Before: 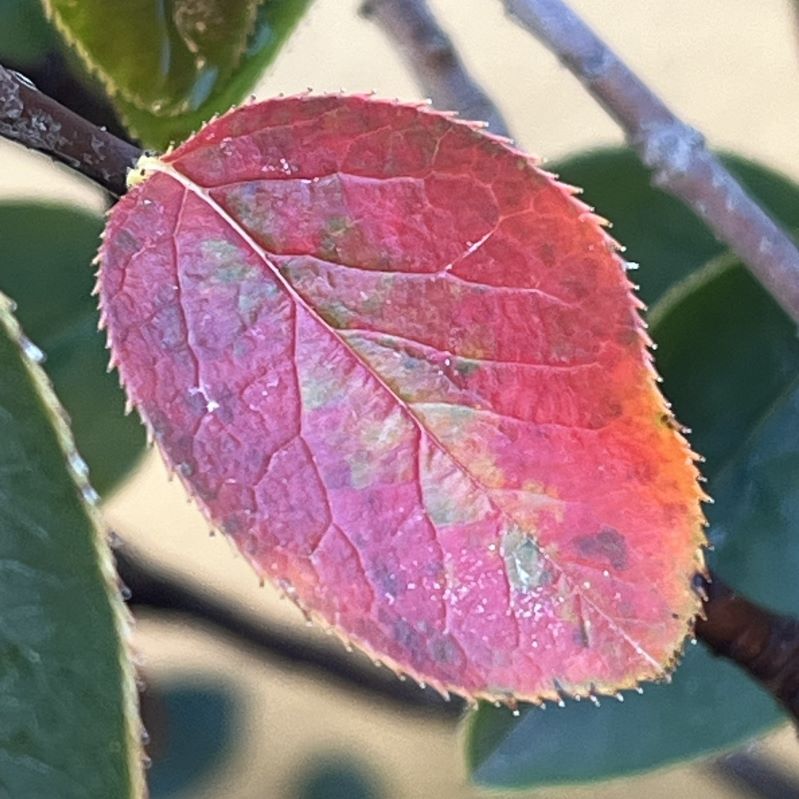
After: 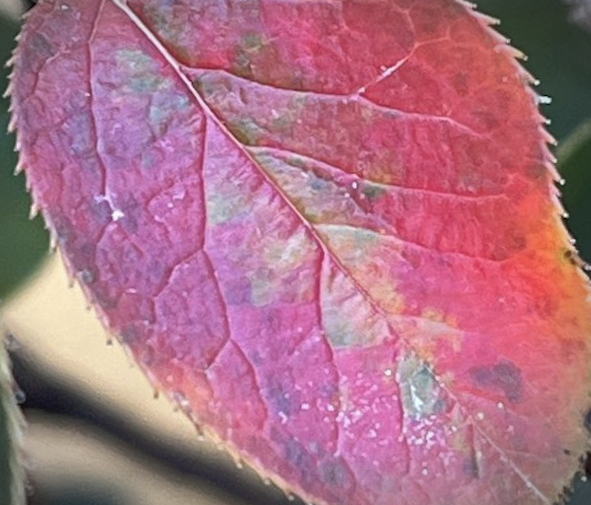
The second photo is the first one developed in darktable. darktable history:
crop and rotate: angle -3.41°, left 9.798%, top 20.944%, right 11.935%, bottom 12.151%
shadows and highlights: on, module defaults
vignetting: fall-off start 88.31%, fall-off radius 44.21%, center (-0.032, -0.048), width/height ratio 1.163
